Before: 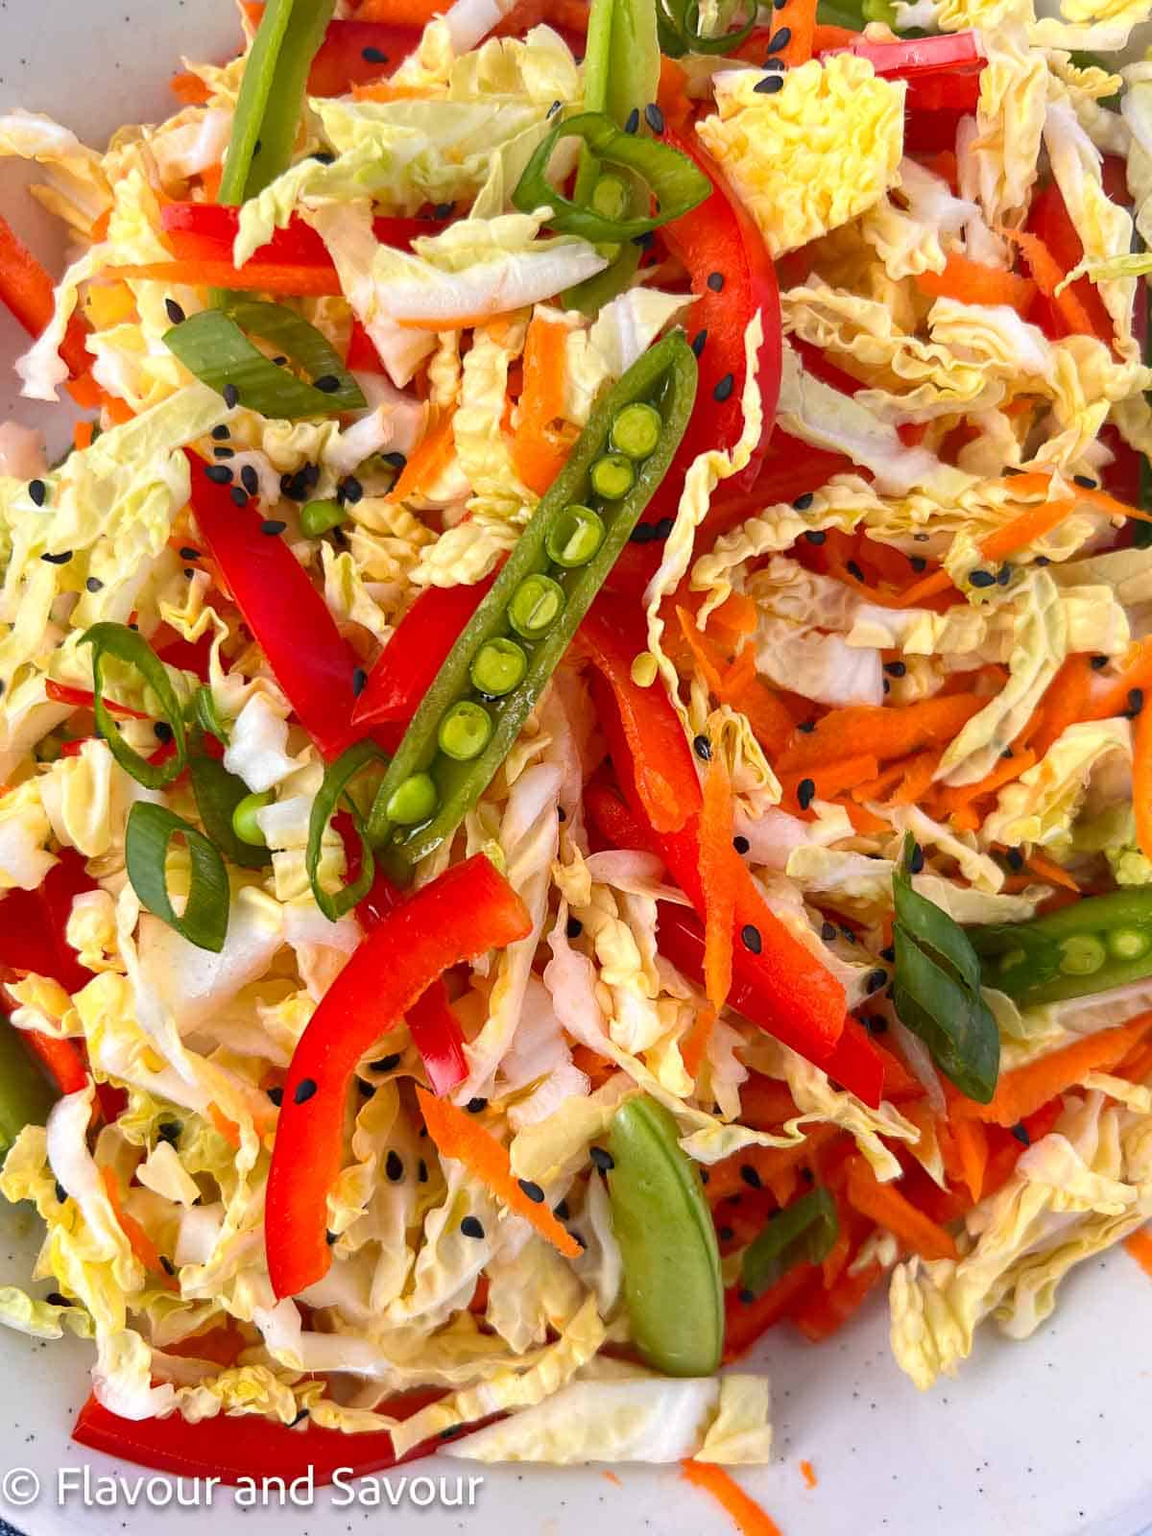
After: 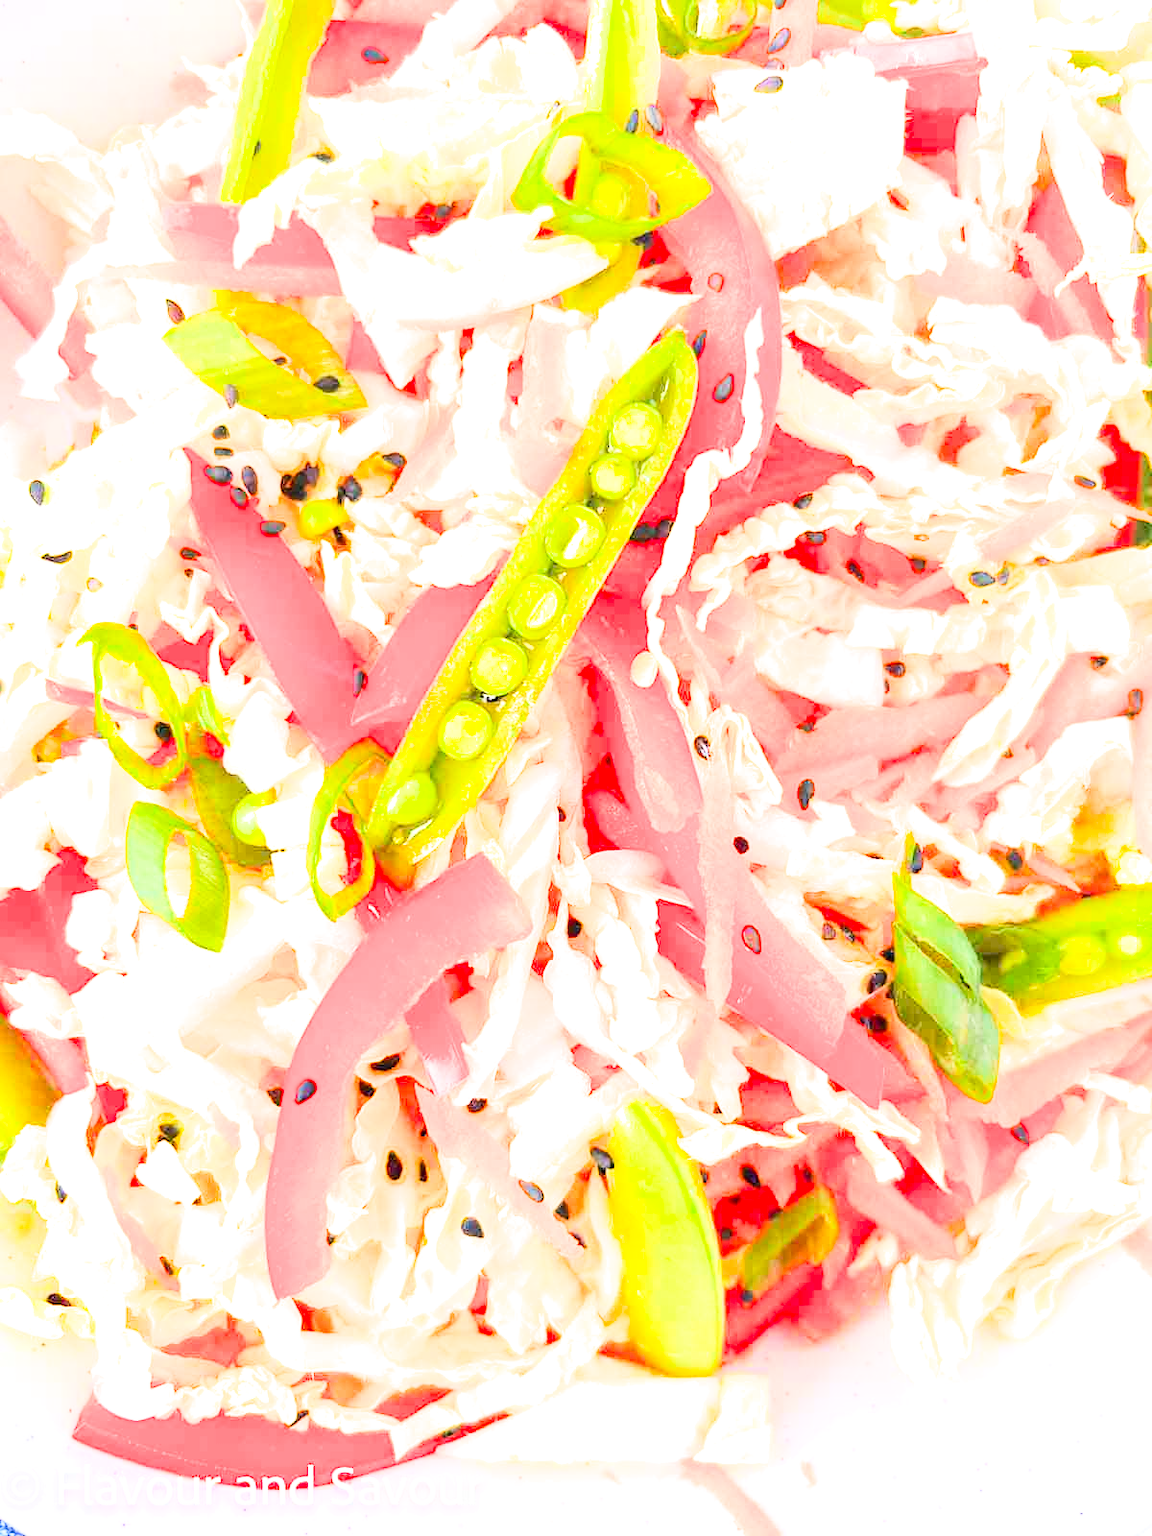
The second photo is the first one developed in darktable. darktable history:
exposure: exposure 2.906 EV, compensate highlight preservation false
contrast brightness saturation: contrast 0.237, brightness 0.264, saturation 0.392
filmic rgb: black relative exposure -7.65 EV, white relative exposure 4.56 EV, hardness 3.61, contrast 1.053
